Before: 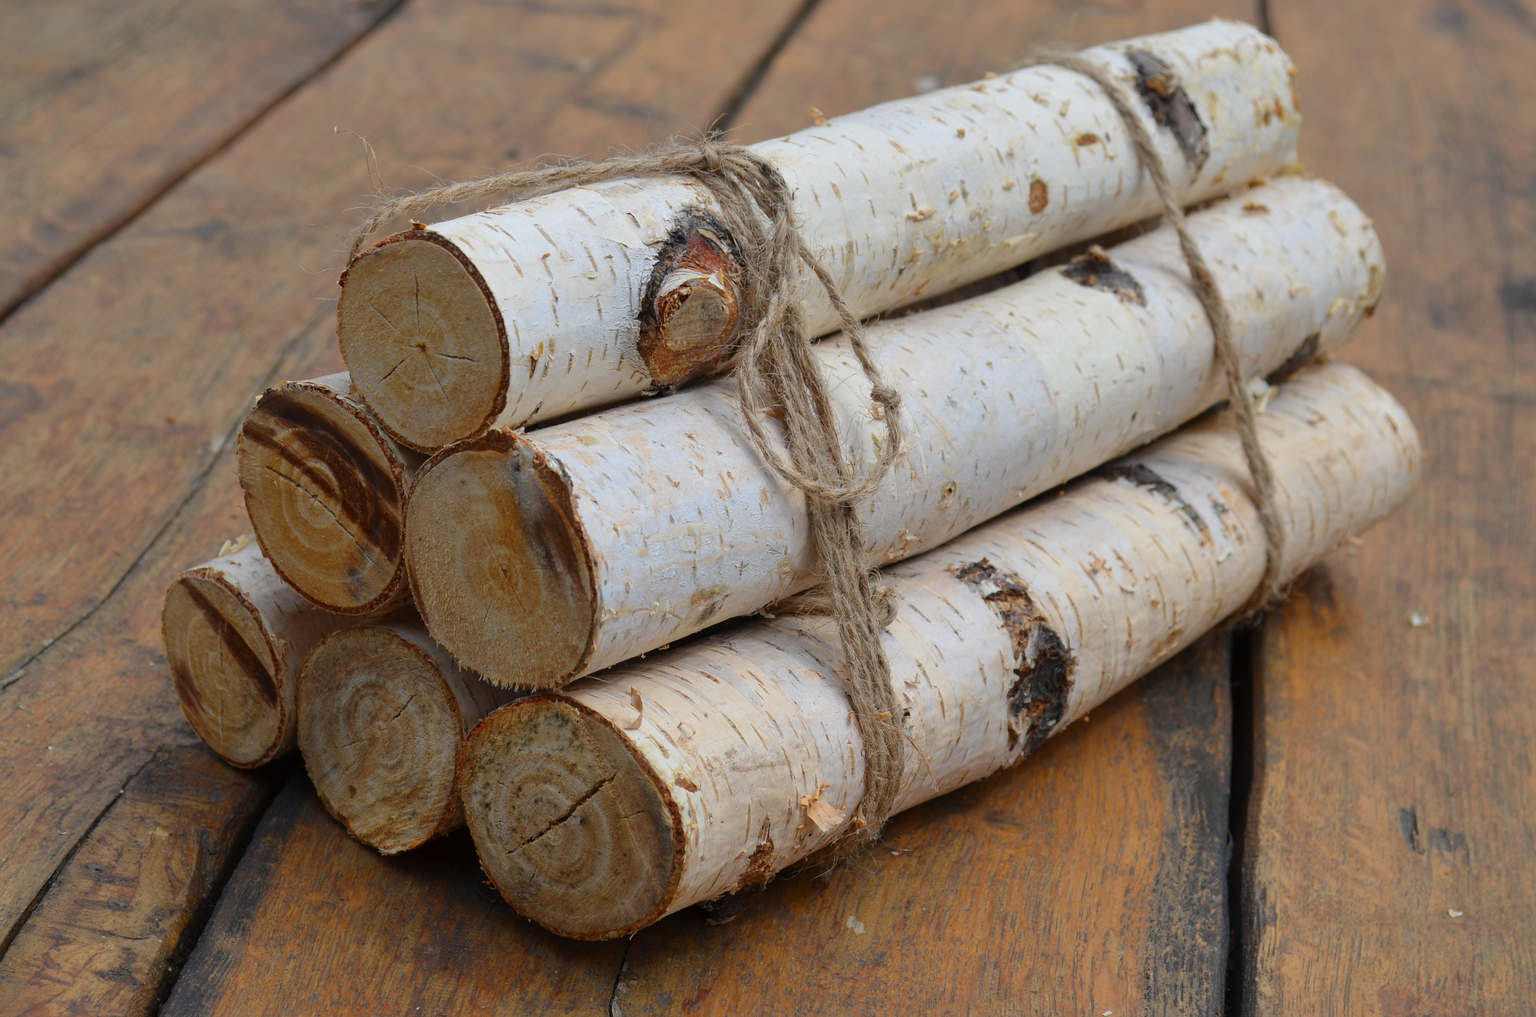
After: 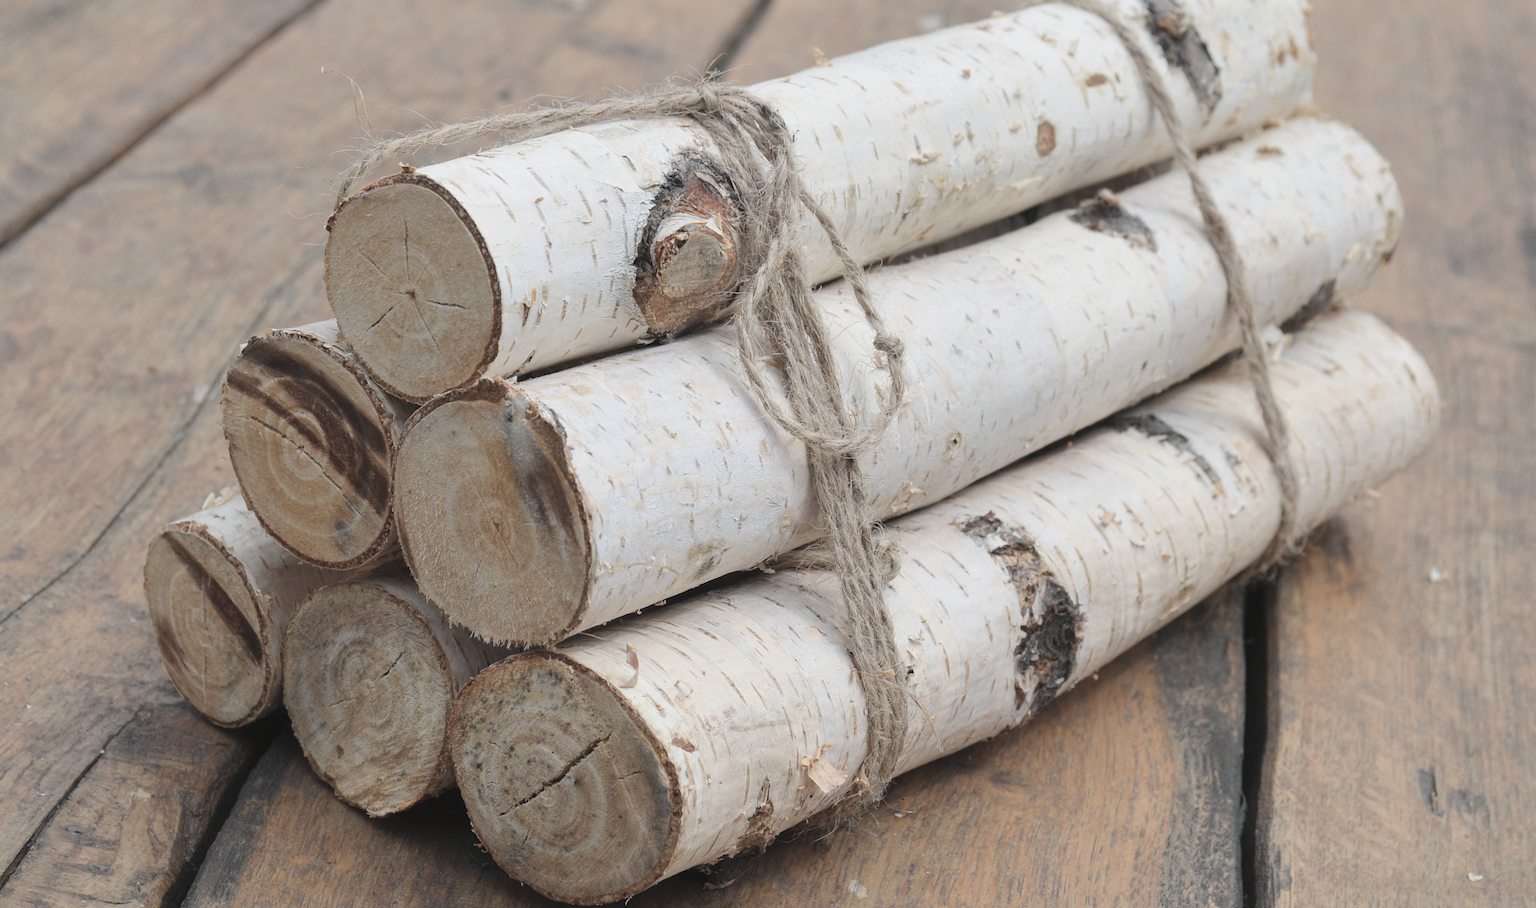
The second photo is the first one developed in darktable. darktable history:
tone curve: curves: ch0 [(0, 0.046) (0.04, 0.074) (0.831, 0.861) (1, 1)]; ch1 [(0, 0) (0.146, 0.159) (0.338, 0.365) (0.417, 0.455) (0.489, 0.486) (0.504, 0.502) (0.529, 0.537) (0.563, 0.567) (1, 1)]; ch2 [(0, 0) (0.307, 0.298) (0.388, 0.375) (0.443, 0.456) (0.485, 0.492) (0.544, 0.525) (1, 1)], preserve colors none
contrast brightness saturation: brightness 0.185, saturation -0.514
crop: left 1.473%, top 6.101%, right 1.368%, bottom 7.097%
